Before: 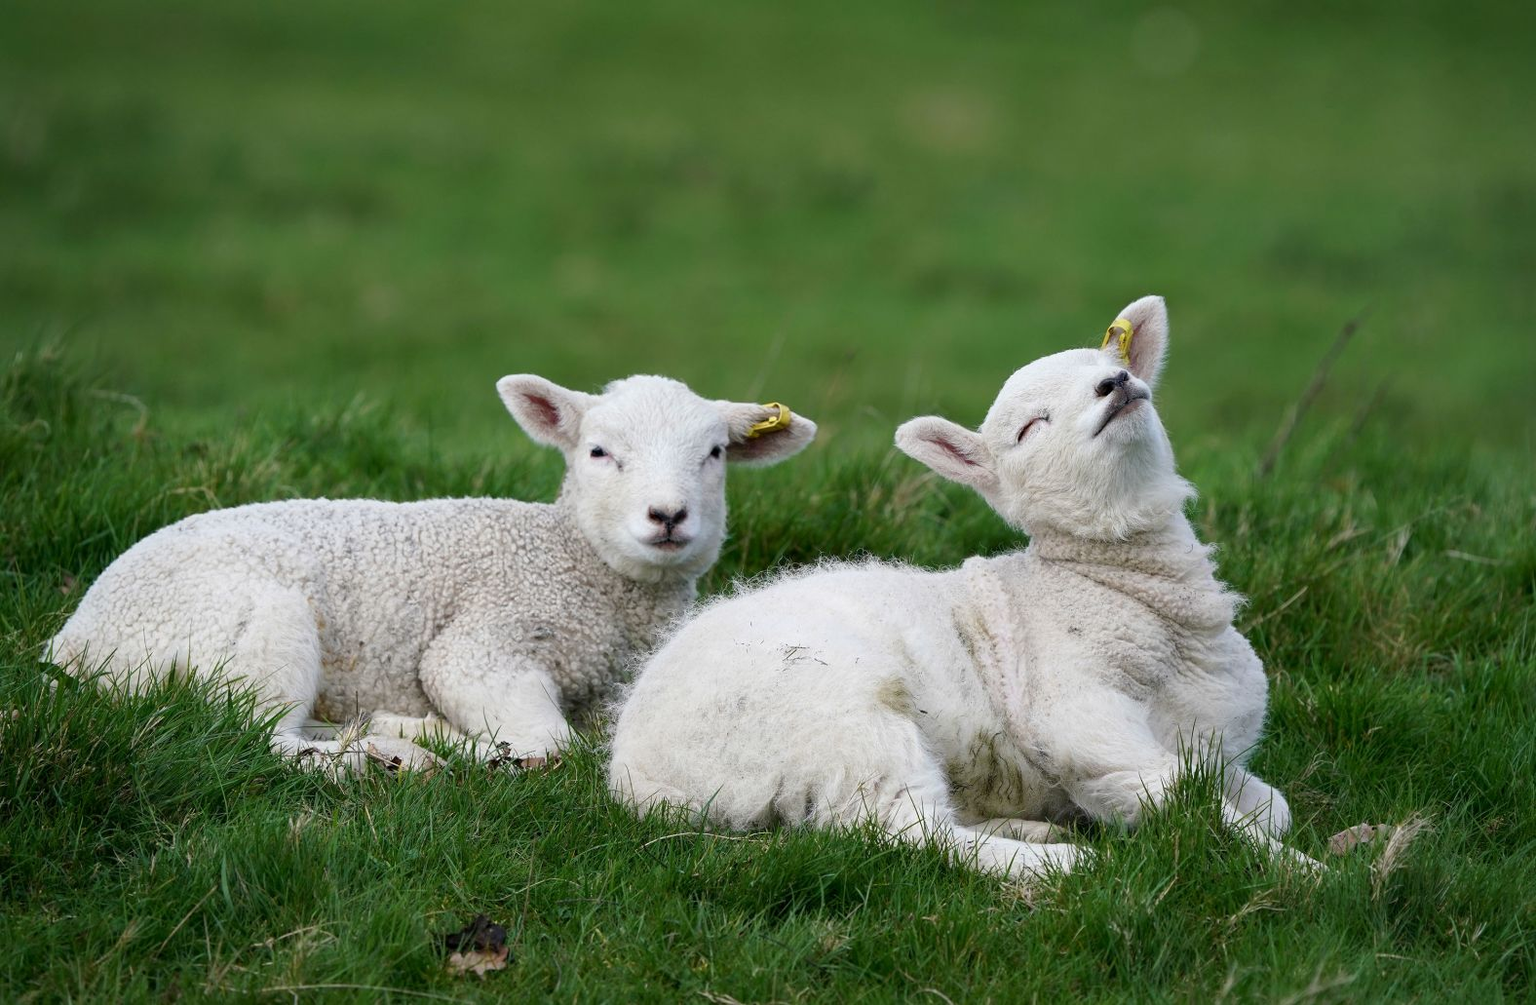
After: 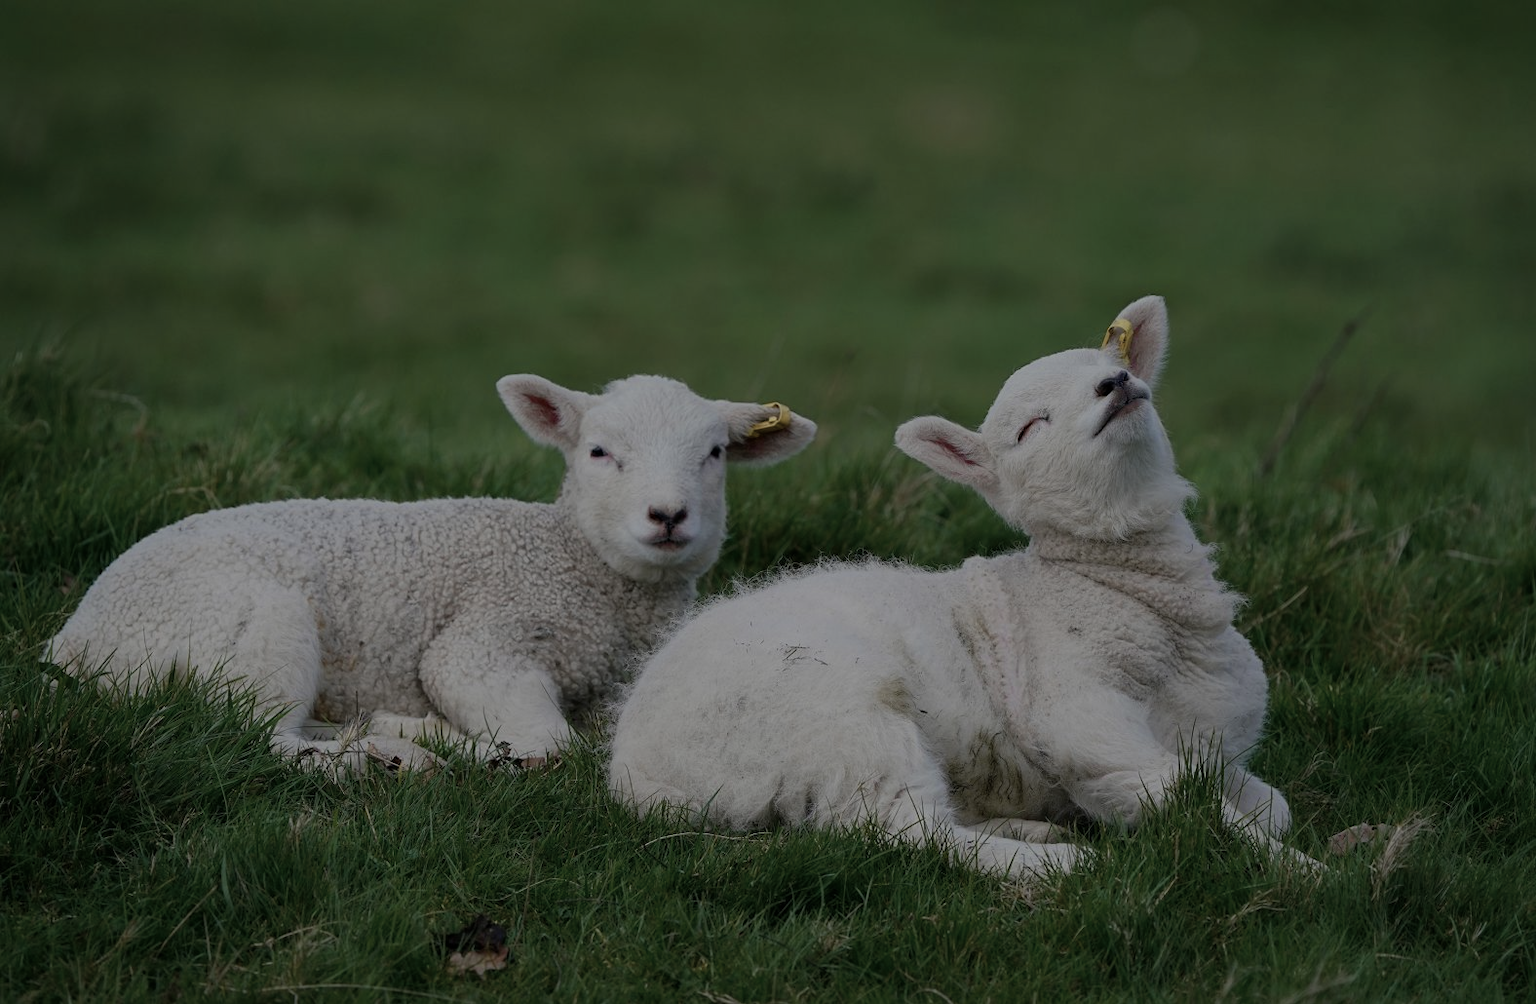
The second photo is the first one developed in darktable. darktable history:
color zones: curves: ch0 [(0, 0.473) (0.001, 0.473) (0.226, 0.548) (0.4, 0.589) (0.525, 0.54) (0.728, 0.403) (0.999, 0.473) (1, 0.473)]; ch1 [(0, 0.619) (0.001, 0.619) (0.234, 0.388) (0.4, 0.372) (0.528, 0.422) (0.732, 0.53) (0.999, 0.619) (1, 0.619)]; ch2 [(0, 0.547) (0.001, 0.547) (0.226, 0.45) (0.4, 0.525) (0.525, 0.585) (0.8, 0.511) (0.999, 0.547) (1, 0.547)]
exposure: exposure -1.492 EV, compensate highlight preservation false
